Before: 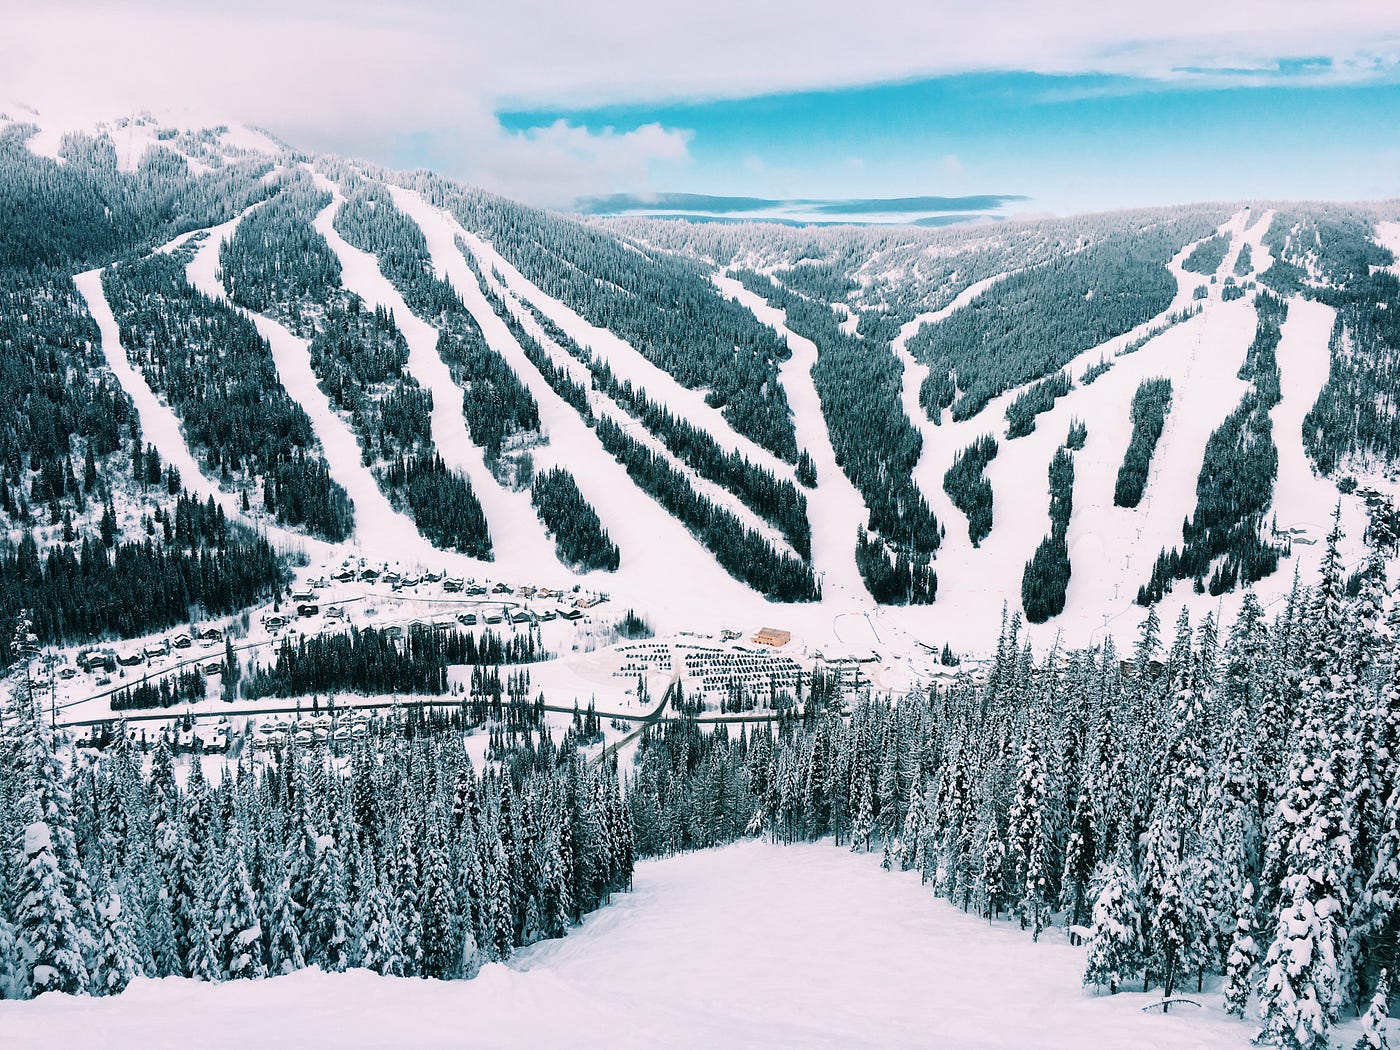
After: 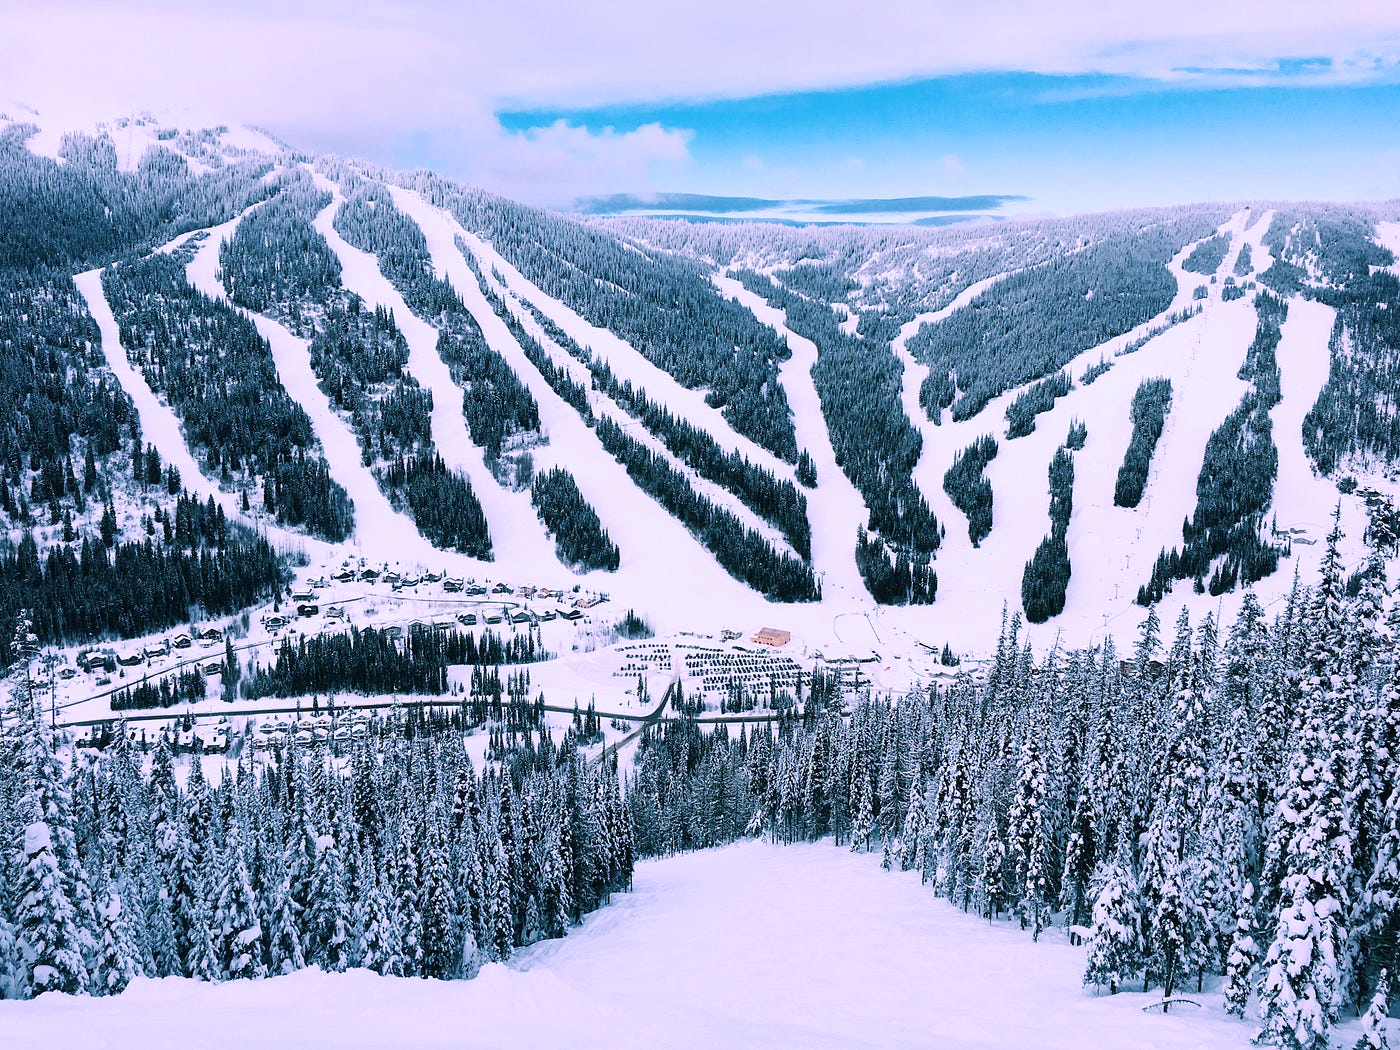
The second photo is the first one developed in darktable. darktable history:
color calibration: illuminant custom, x 0.367, y 0.392, temperature 4440.11 K
